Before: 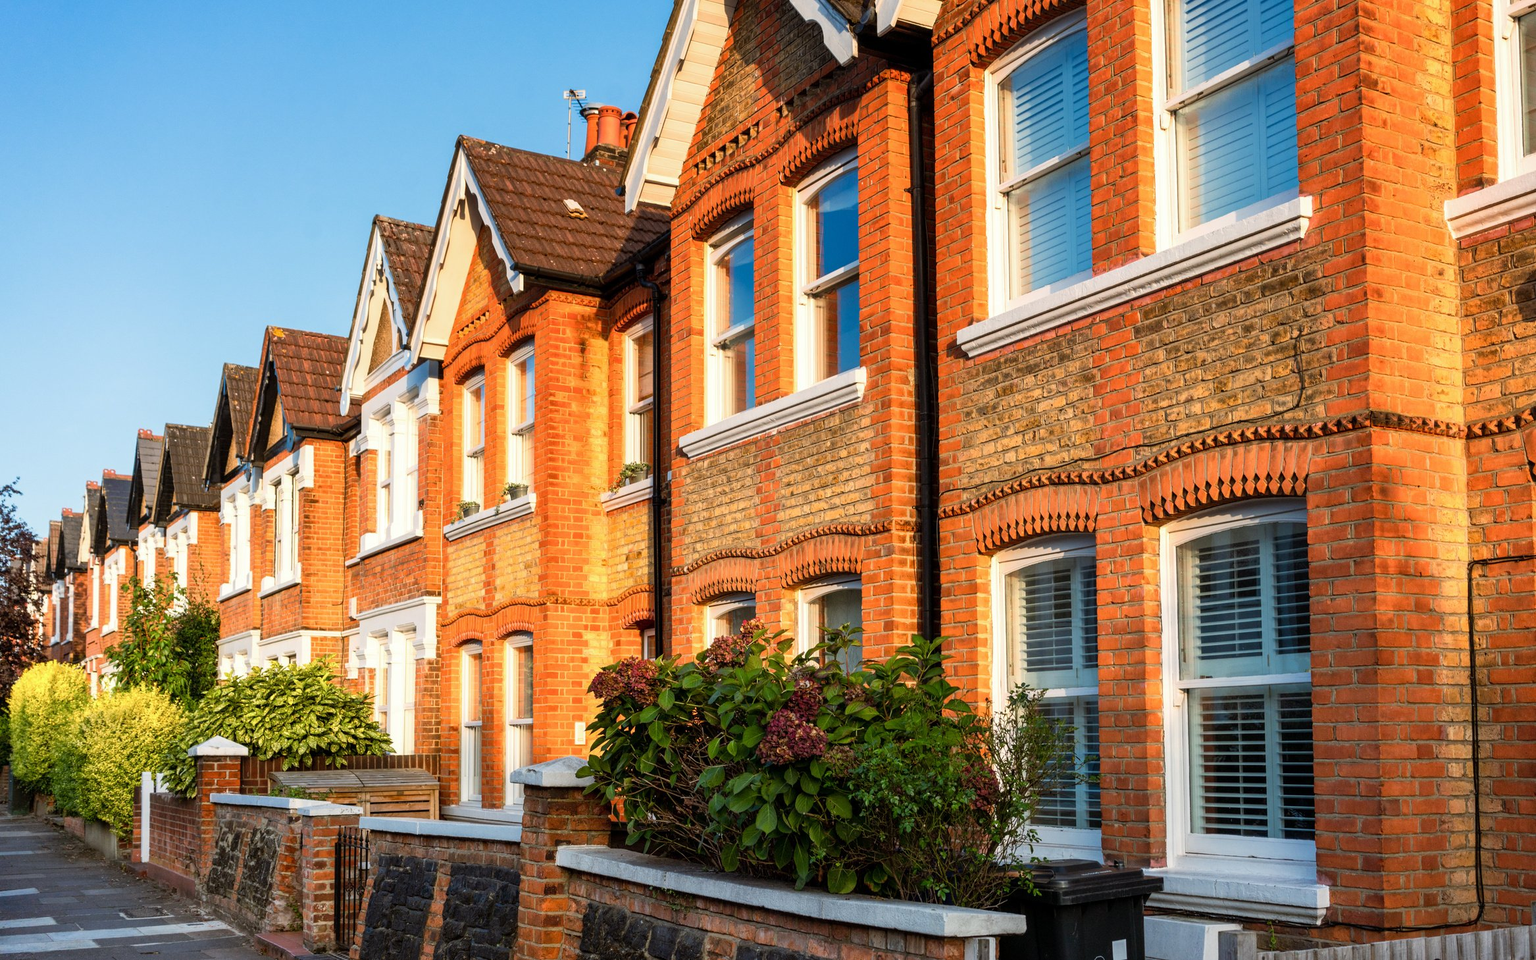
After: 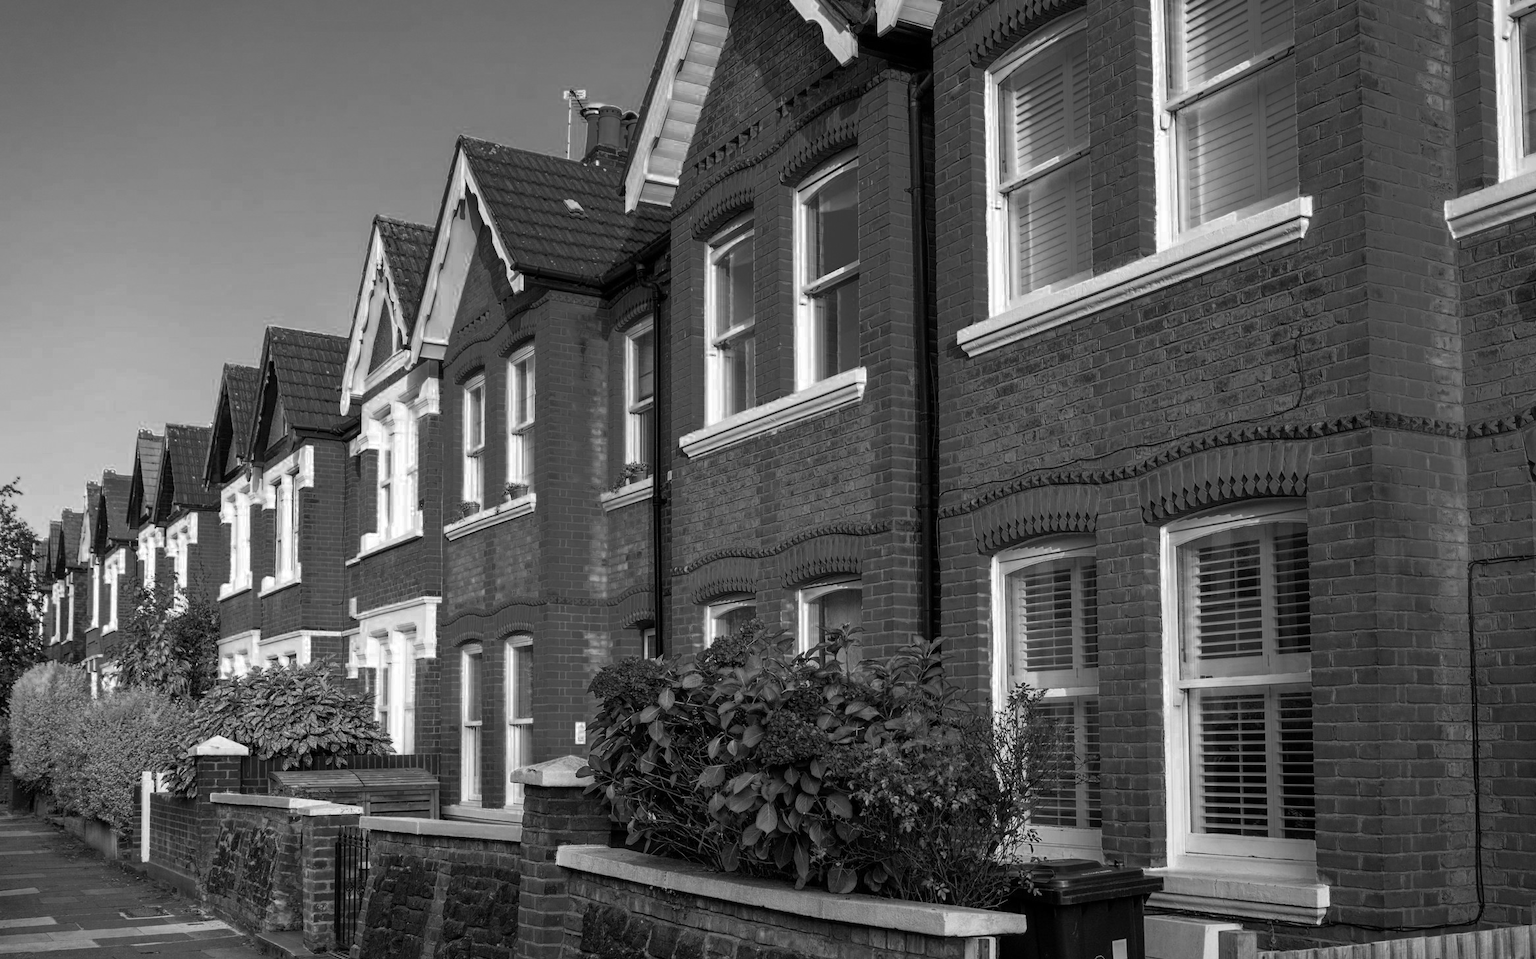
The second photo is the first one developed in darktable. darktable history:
color zones: curves: ch0 [(0.002, 0.429) (0.121, 0.212) (0.198, 0.113) (0.276, 0.344) (0.331, 0.541) (0.41, 0.56) (0.482, 0.289) (0.619, 0.227) (0.721, 0.18) (0.821, 0.435) (0.928, 0.555) (1, 0.587)]; ch1 [(0, 0) (0.143, 0) (0.286, 0) (0.429, 0) (0.571, 0) (0.714, 0) (0.857, 0)]
shadows and highlights: shadows 0, highlights 40
